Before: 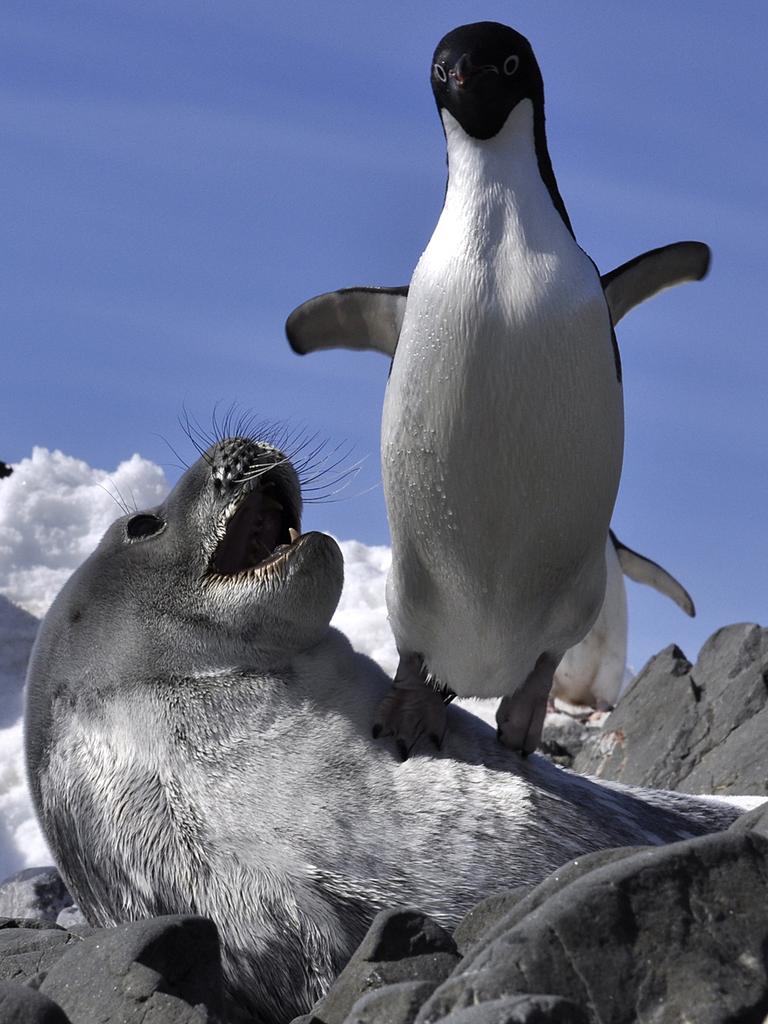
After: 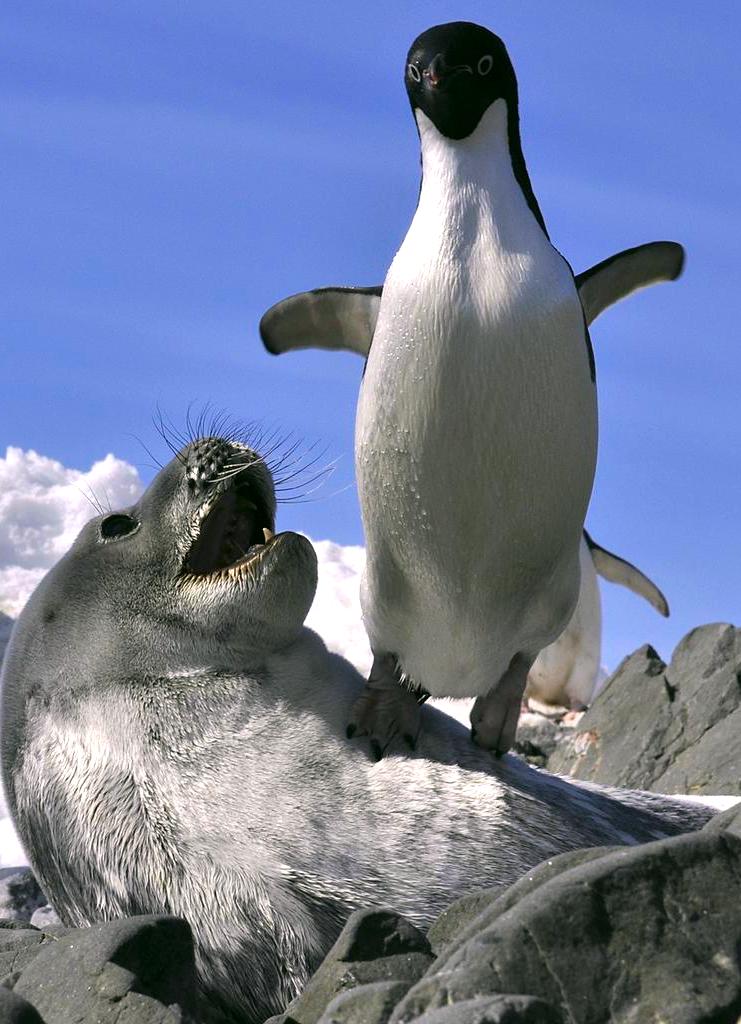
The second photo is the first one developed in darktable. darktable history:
color correction: highlights a* 4.14, highlights b* 4.92, shadows a* -6.93, shadows b* 5.04
crop and rotate: left 3.389%
color balance rgb: white fulcrum 0.096 EV, perceptual saturation grading › global saturation 60.471%, perceptual saturation grading › highlights 21.153%, perceptual saturation grading › shadows -49.799%, perceptual brilliance grading › global brilliance 9.675%, perceptual brilliance grading › shadows 14.848%
